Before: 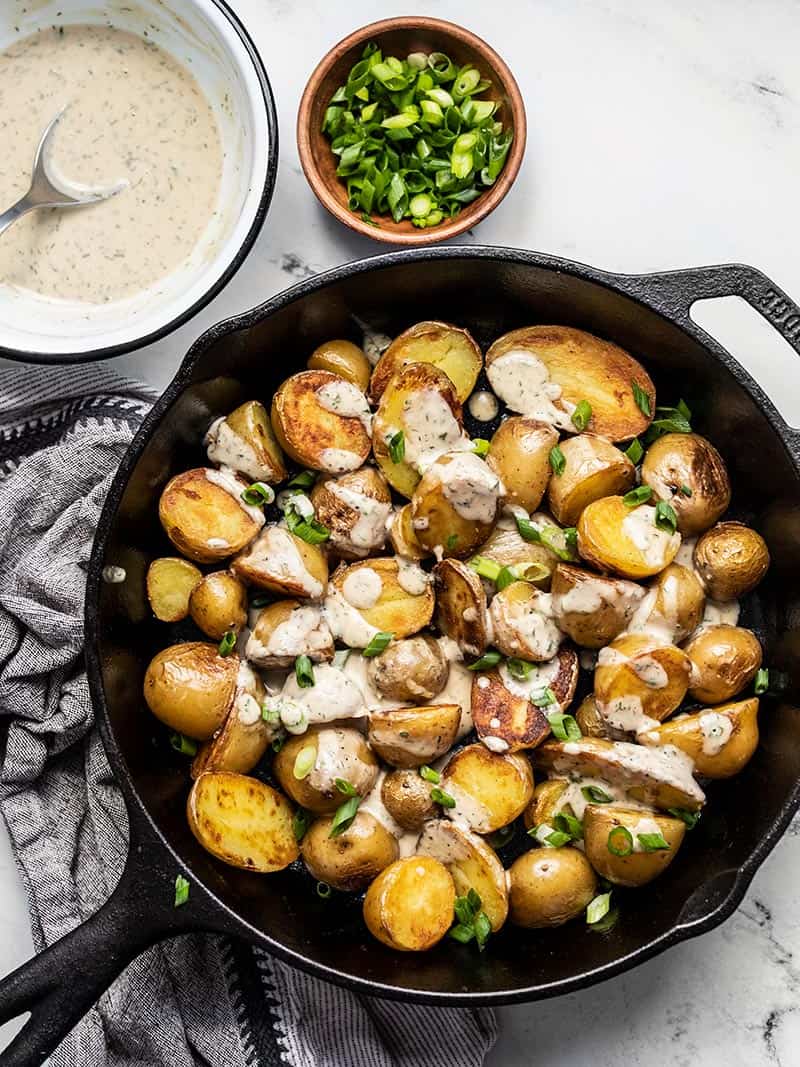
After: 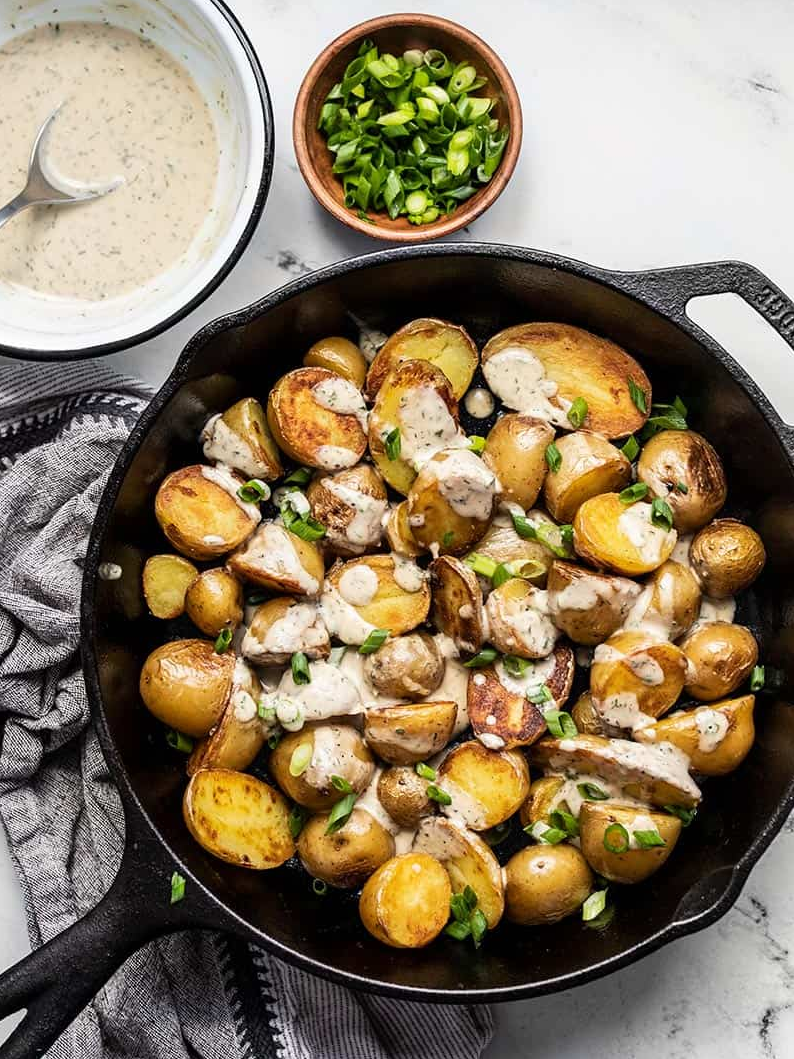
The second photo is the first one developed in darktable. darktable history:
crop and rotate: left 0.684%, top 0.293%, bottom 0.38%
